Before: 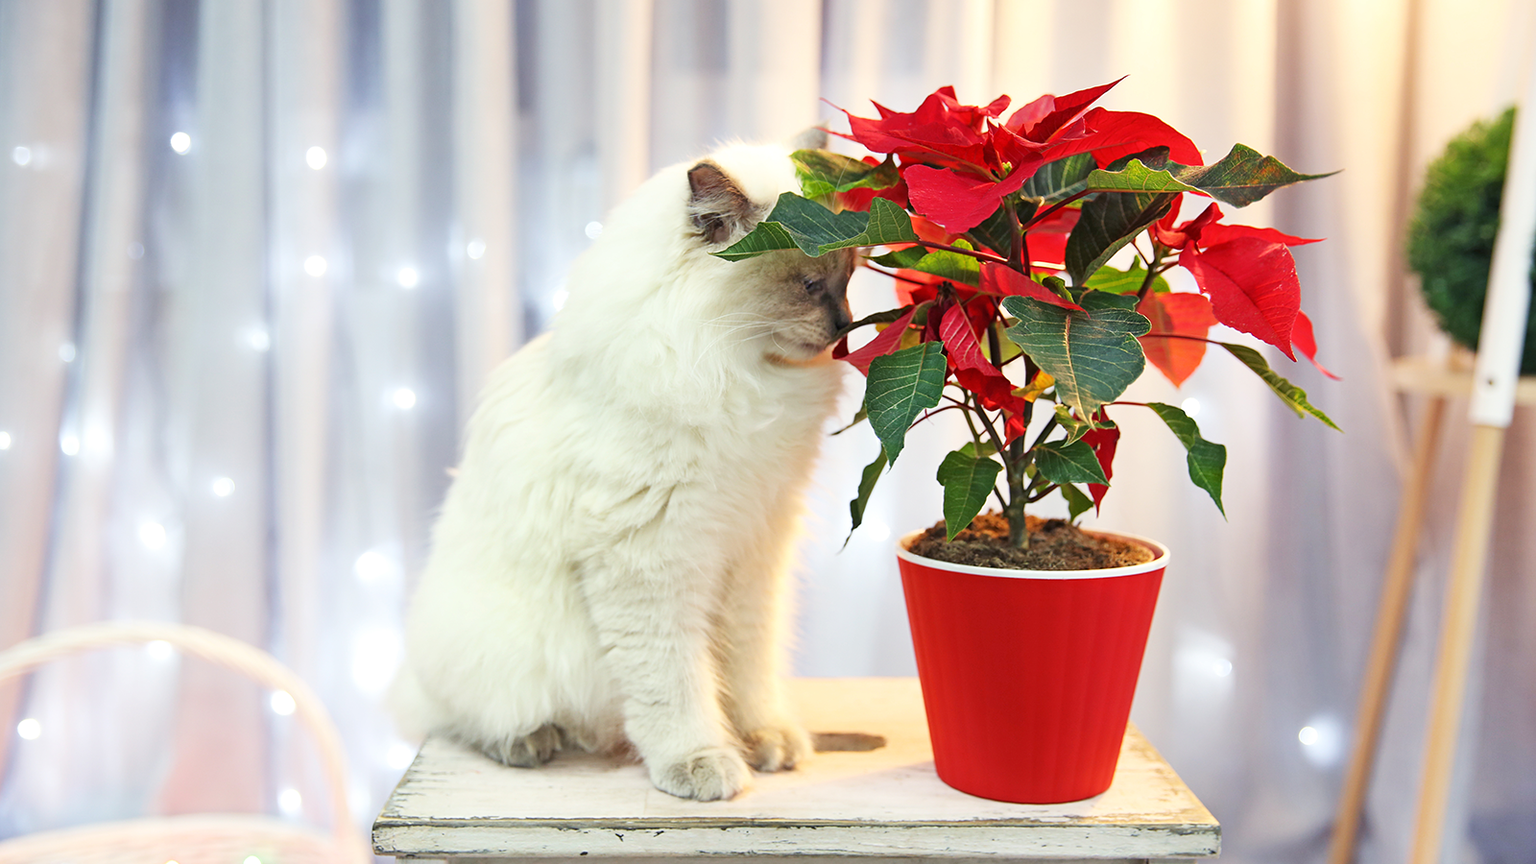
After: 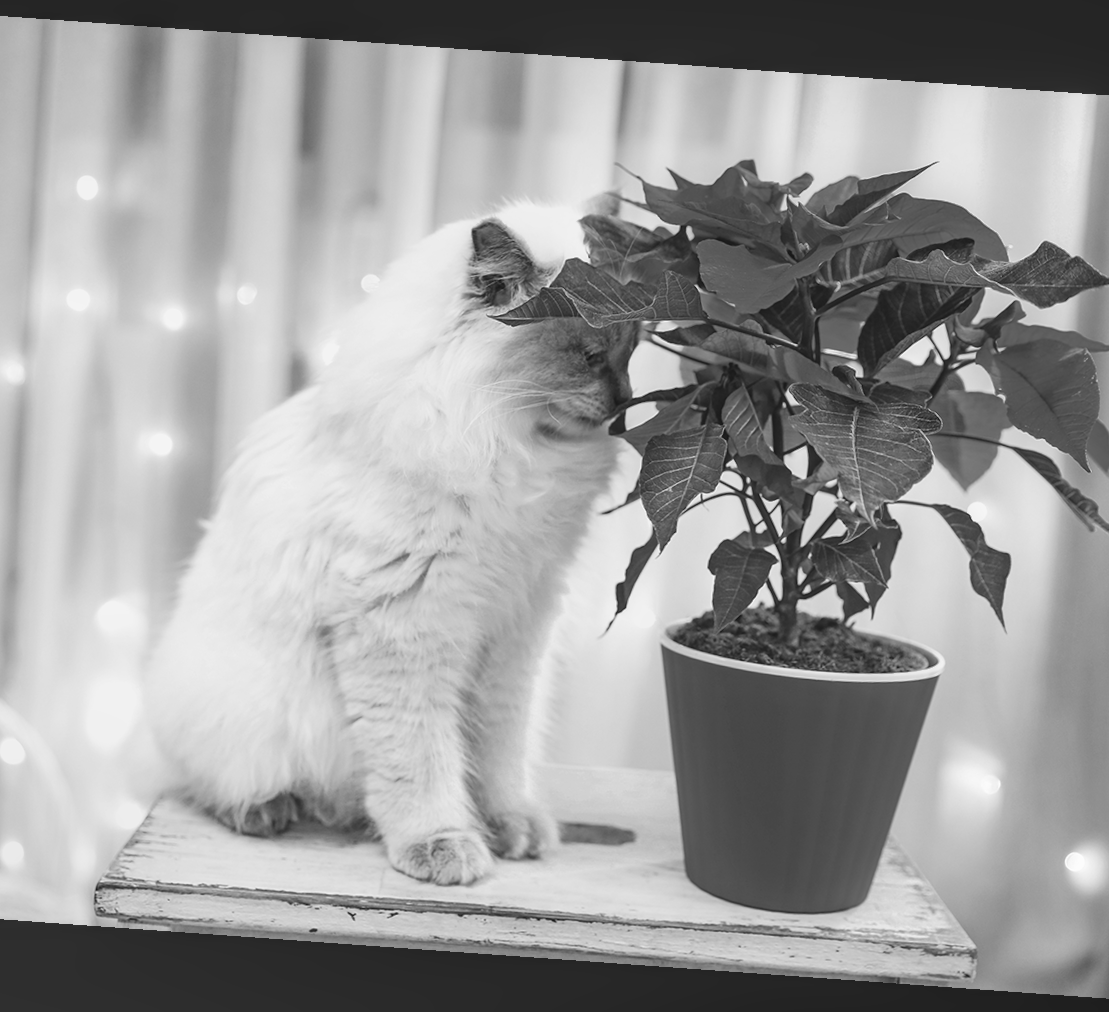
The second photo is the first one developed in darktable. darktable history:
local contrast: detail 130%
monochrome: a -92.57, b 58.91
color correction: highlights a* -4.18, highlights b* -10.81
white balance: red 1.009, blue 1.027
exposure: black level correction -0.015, compensate highlight preservation false
rotate and perspective: rotation 4.1°, automatic cropping off
crop and rotate: left 17.732%, right 15.423%
color zones: curves: ch0 [(0, 0.48) (0.209, 0.398) (0.305, 0.332) (0.429, 0.493) (0.571, 0.5) (0.714, 0.5) (0.857, 0.5) (1, 0.48)]; ch1 [(0, 0.736) (0.143, 0.625) (0.225, 0.371) (0.429, 0.256) (0.571, 0.241) (0.714, 0.213) (0.857, 0.48) (1, 0.736)]; ch2 [(0, 0.448) (0.143, 0.498) (0.286, 0.5) (0.429, 0.5) (0.571, 0.5) (0.714, 0.5) (0.857, 0.5) (1, 0.448)]
